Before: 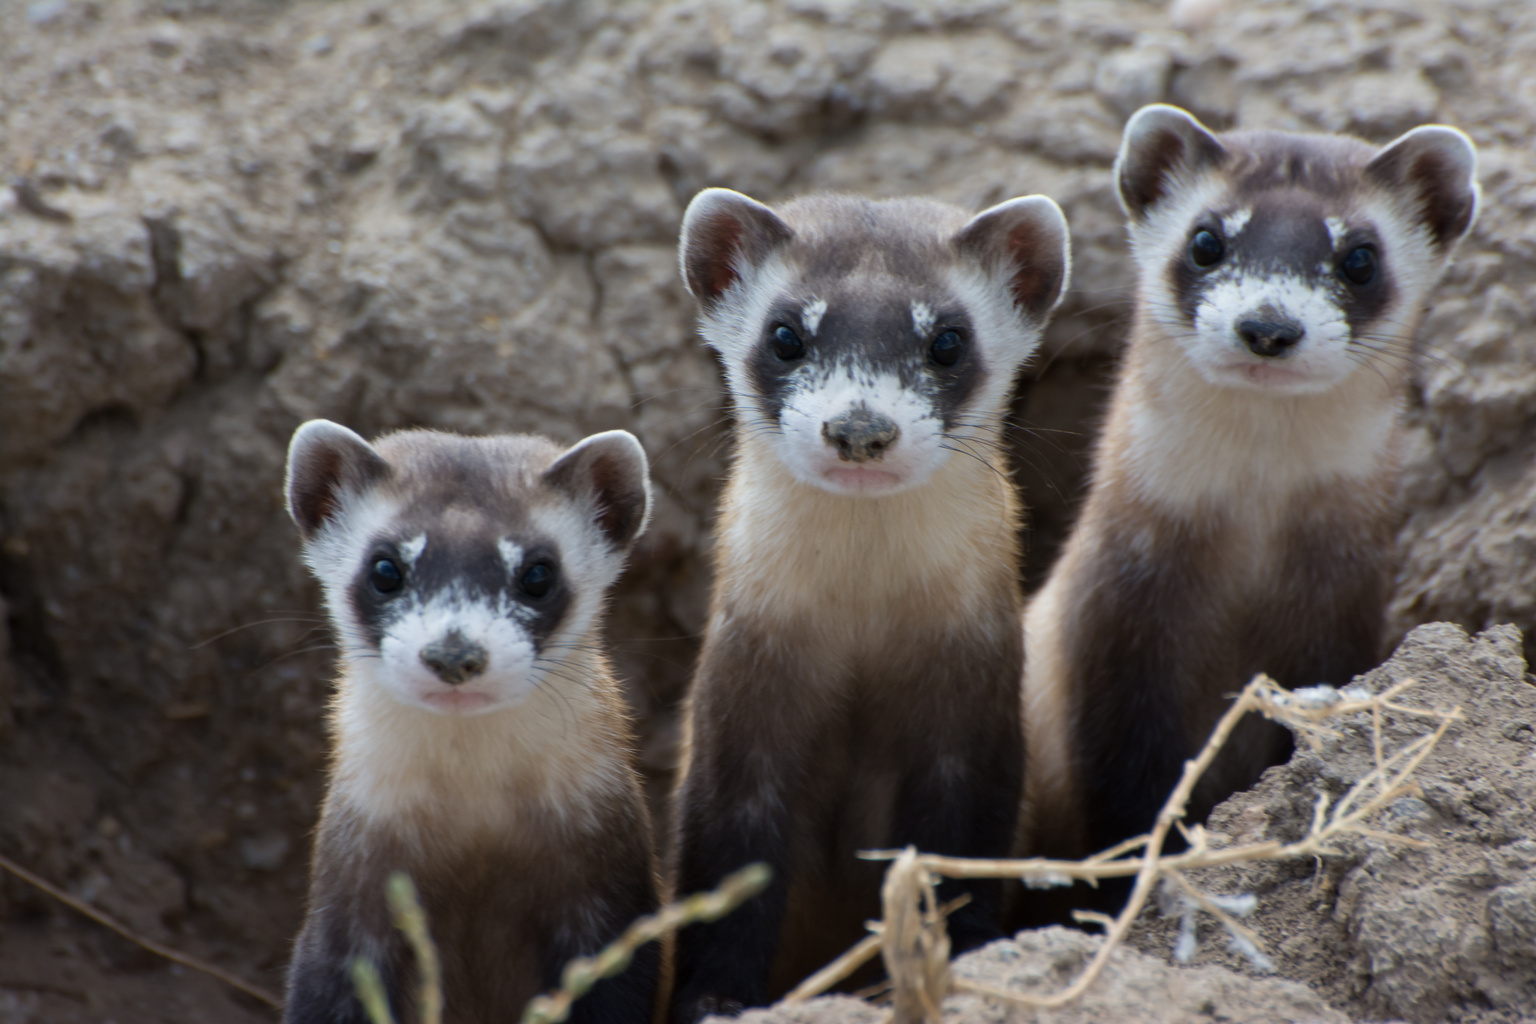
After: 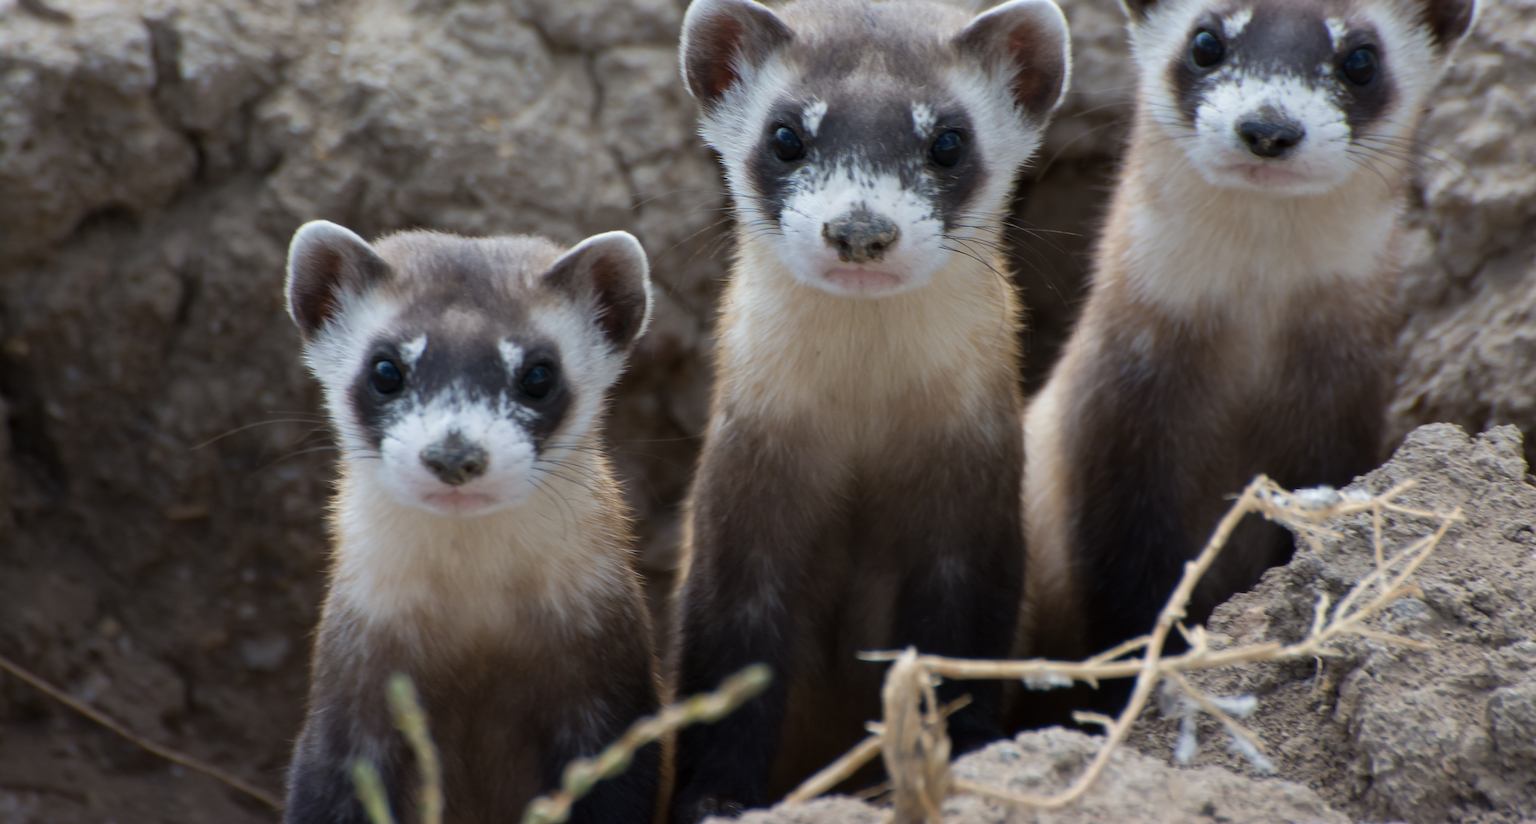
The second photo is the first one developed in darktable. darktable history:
tone equalizer: edges refinement/feathering 500, mask exposure compensation -1.57 EV, preserve details no
crop and rotate: top 19.476%
sharpen: on, module defaults
